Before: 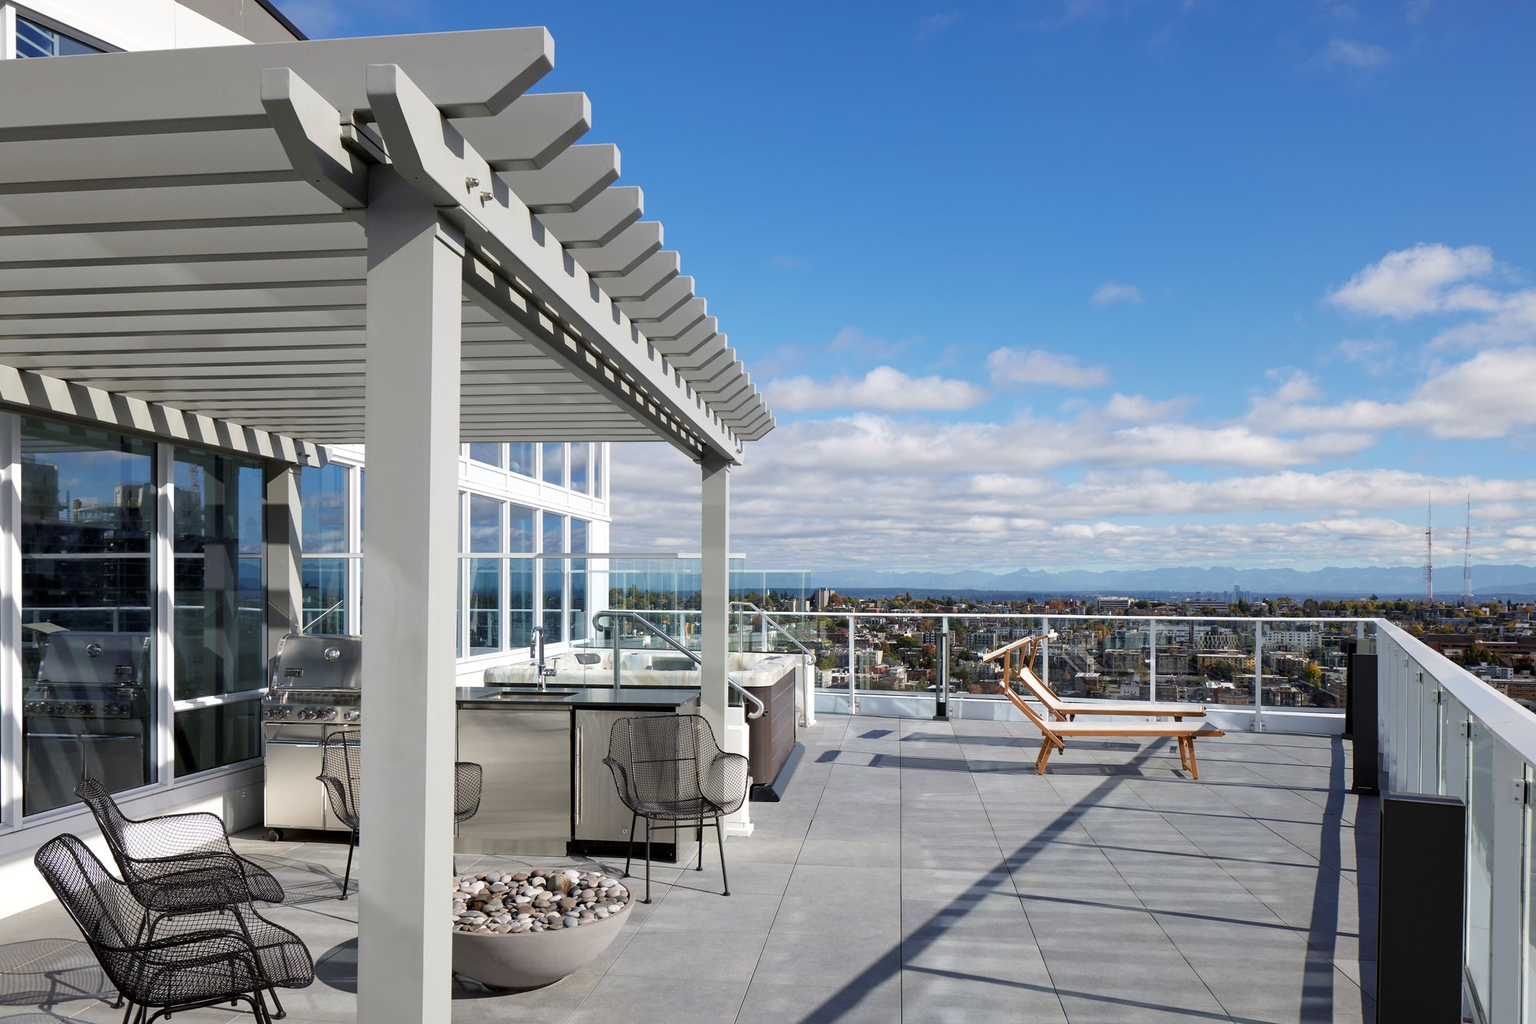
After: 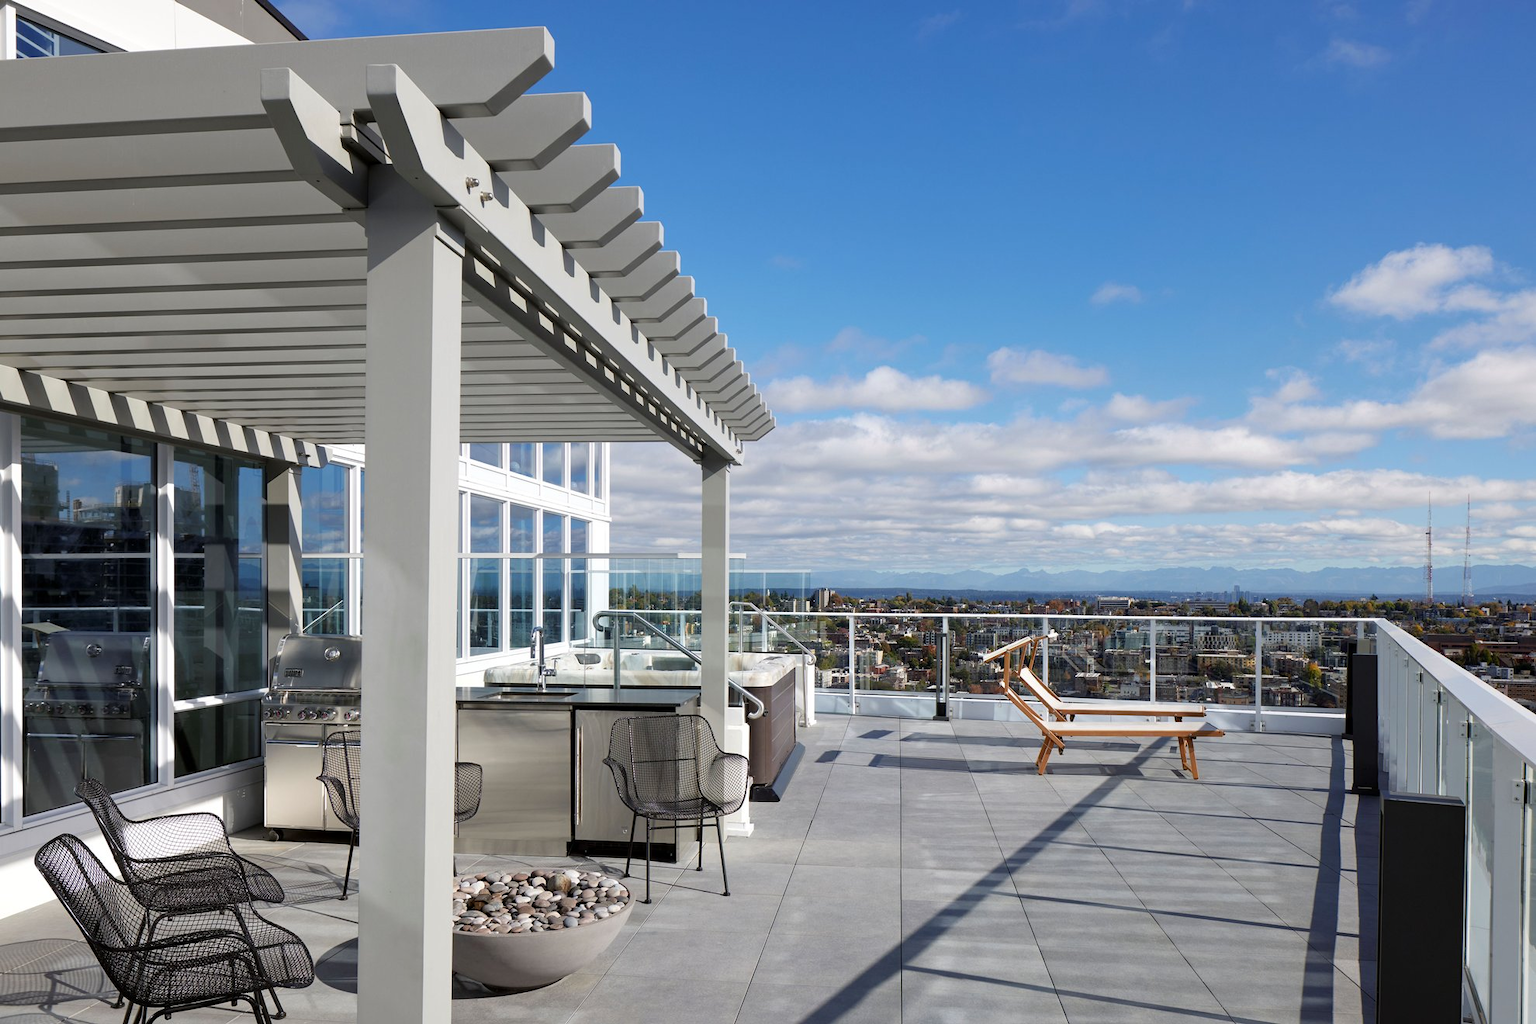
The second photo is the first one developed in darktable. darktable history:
shadows and highlights: radius 336.85, shadows 28.04, soften with gaussian
